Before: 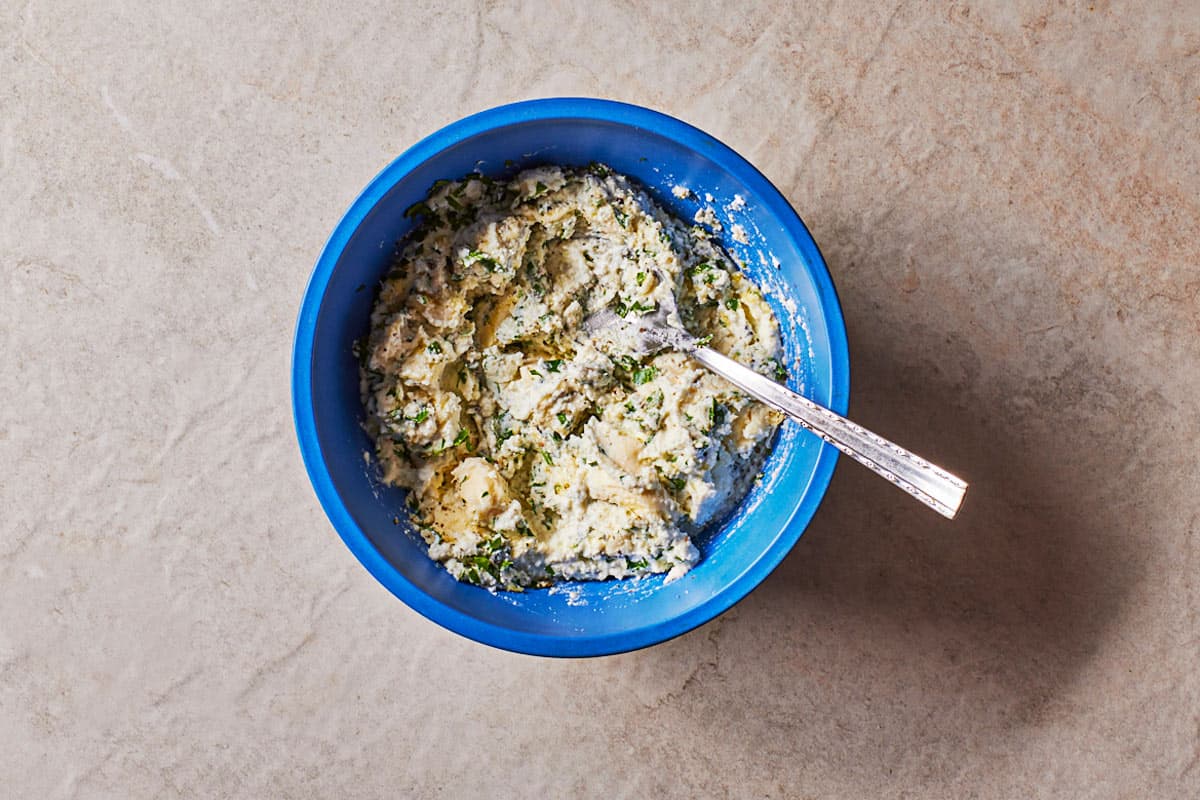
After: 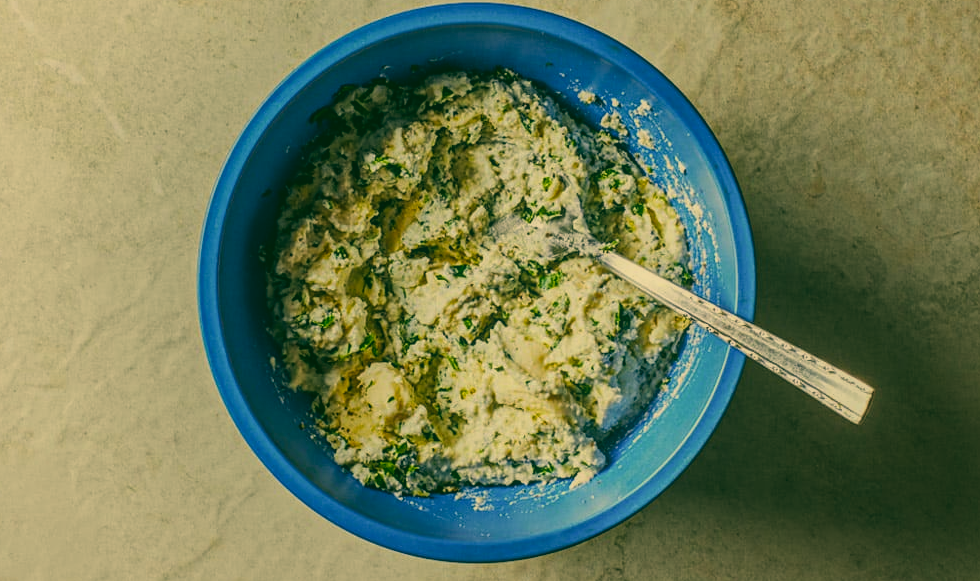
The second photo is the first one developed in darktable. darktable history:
crop: left 7.904%, top 11.978%, right 10.421%, bottom 15.388%
local contrast: detail 150%
contrast brightness saturation: contrast -0.288
tone equalizer: -8 EV -0.765 EV, -7 EV -0.729 EV, -6 EV -0.58 EV, -5 EV -0.371 EV, -3 EV 0.403 EV, -2 EV 0.6 EV, -1 EV 0.68 EV, +0 EV 0.747 EV
shadows and highlights: shadows -55.37, highlights 85.5, soften with gaussian
exposure: black level correction -0.017, exposure -1.104 EV, compensate highlight preservation false
color correction: highlights a* 5.61, highlights b* 33.62, shadows a* -26.09, shadows b* 3.81
